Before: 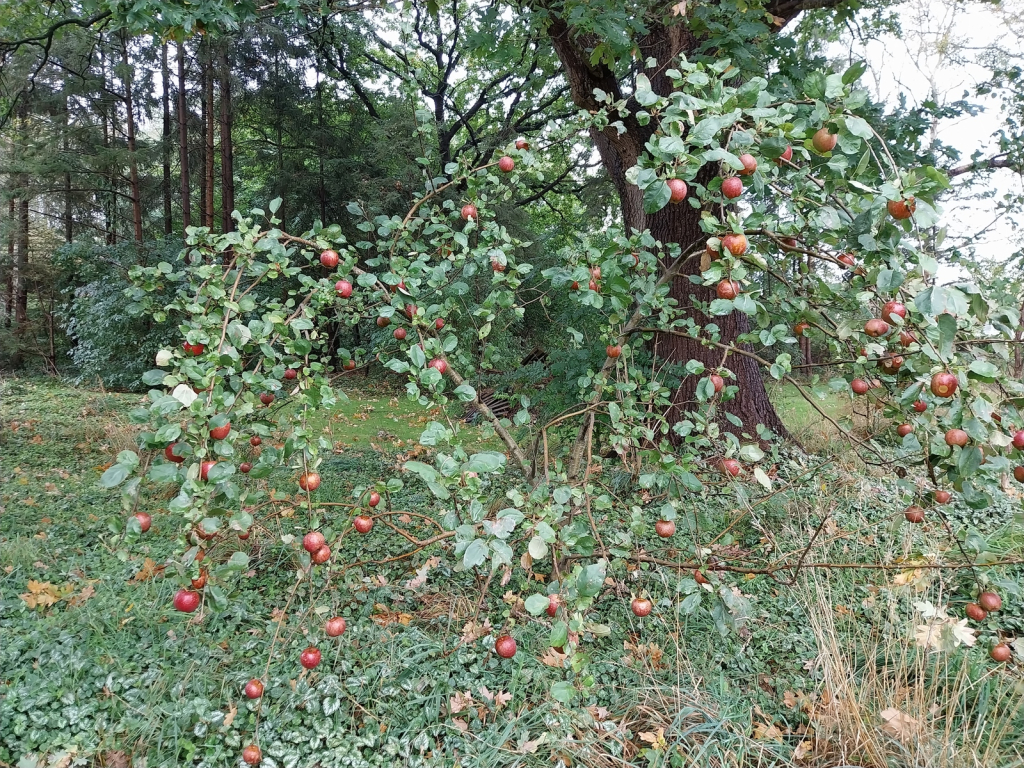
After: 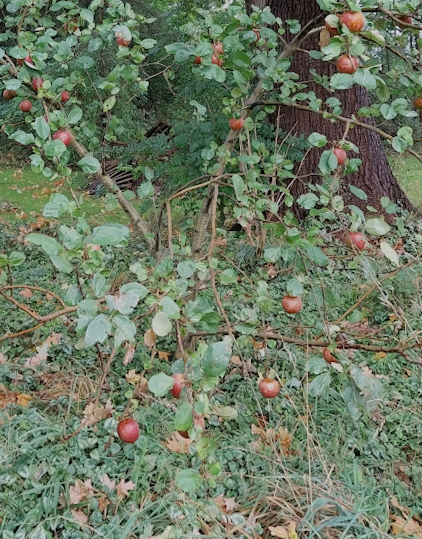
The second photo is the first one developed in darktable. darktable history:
rotate and perspective: rotation 0.215°, lens shift (vertical) -0.139, crop left 0.069, crop right 0.939, crop top 0.002, crop bottom 0.996
crop: left 35.432%, top 26.233%, right 20.145%, bottom 3.432%
tone equalizer: on, module defaults
filmic rgb: middle gray luminance 18.42%, black relative exposure -10.5 EV, white relative exposure 3.4 EV, threshold 6 EV, target black luminance 0%, hardness 6.03, latitude 99%, contrast 0.847, shadows ↔ highlights balance 0.505%, add noise in highlights 0, preserve chrominance max RGB, color science v3 (2019), use custom middle-gray values true, iterations of high-quality reconstruction 0, contrast in highlights soft, enable highlight reconstruction true
